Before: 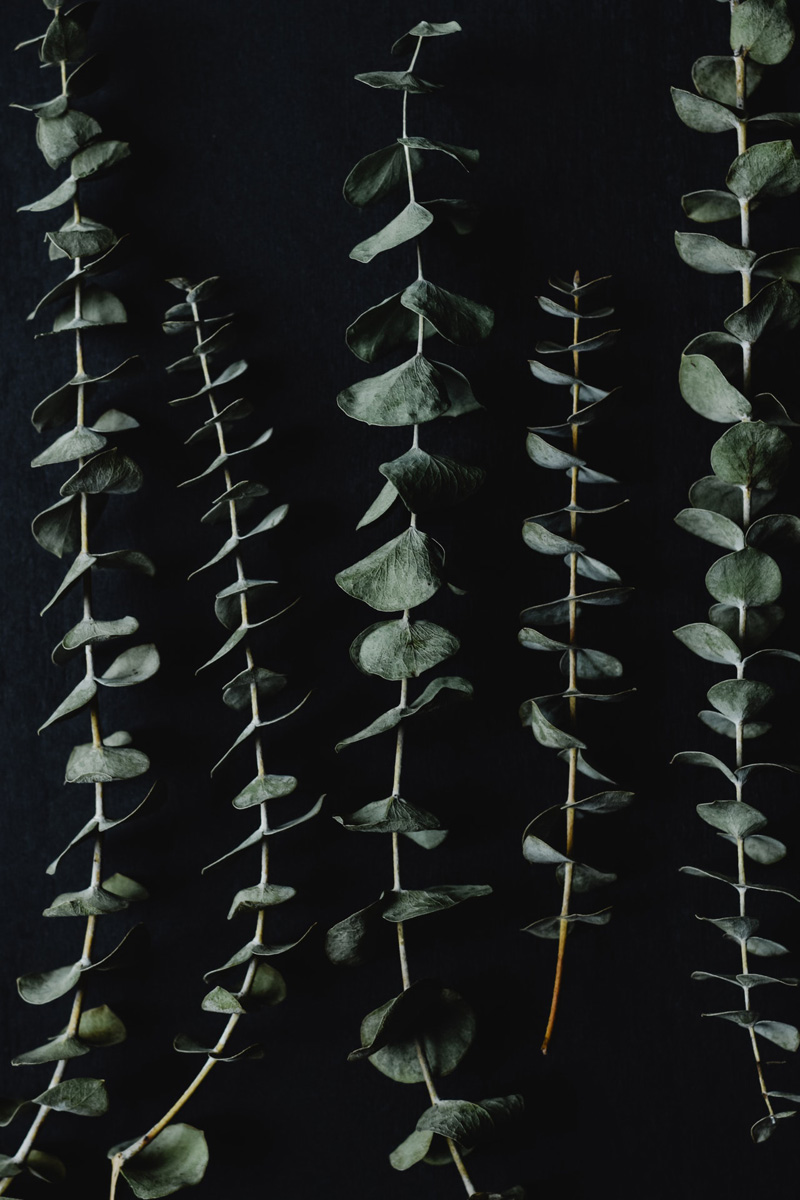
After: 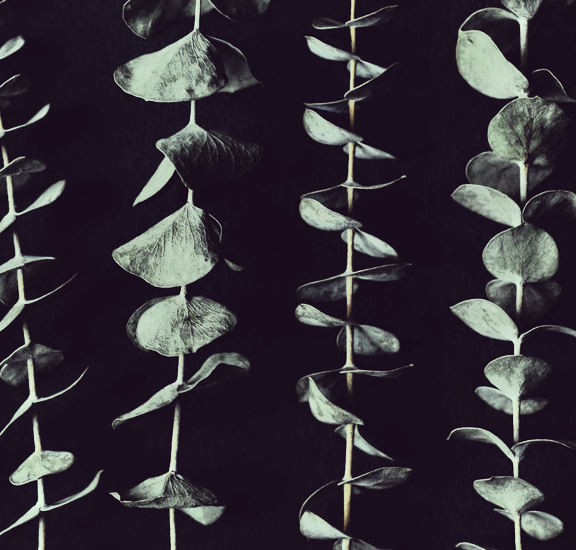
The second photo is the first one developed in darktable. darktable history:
tone equalizer: on, module defaults
color correction: highlights a* -20.17, highlights b* 20.27, shadows a* 20.03, shadows b* -20.46, saturation 0.43
crop and rotate: left 27.938%, top 27.046%, bottom 27.046%
shadows and highlights: highlights color adjustment 0%, low approximation 0.01, soften with gaussian
